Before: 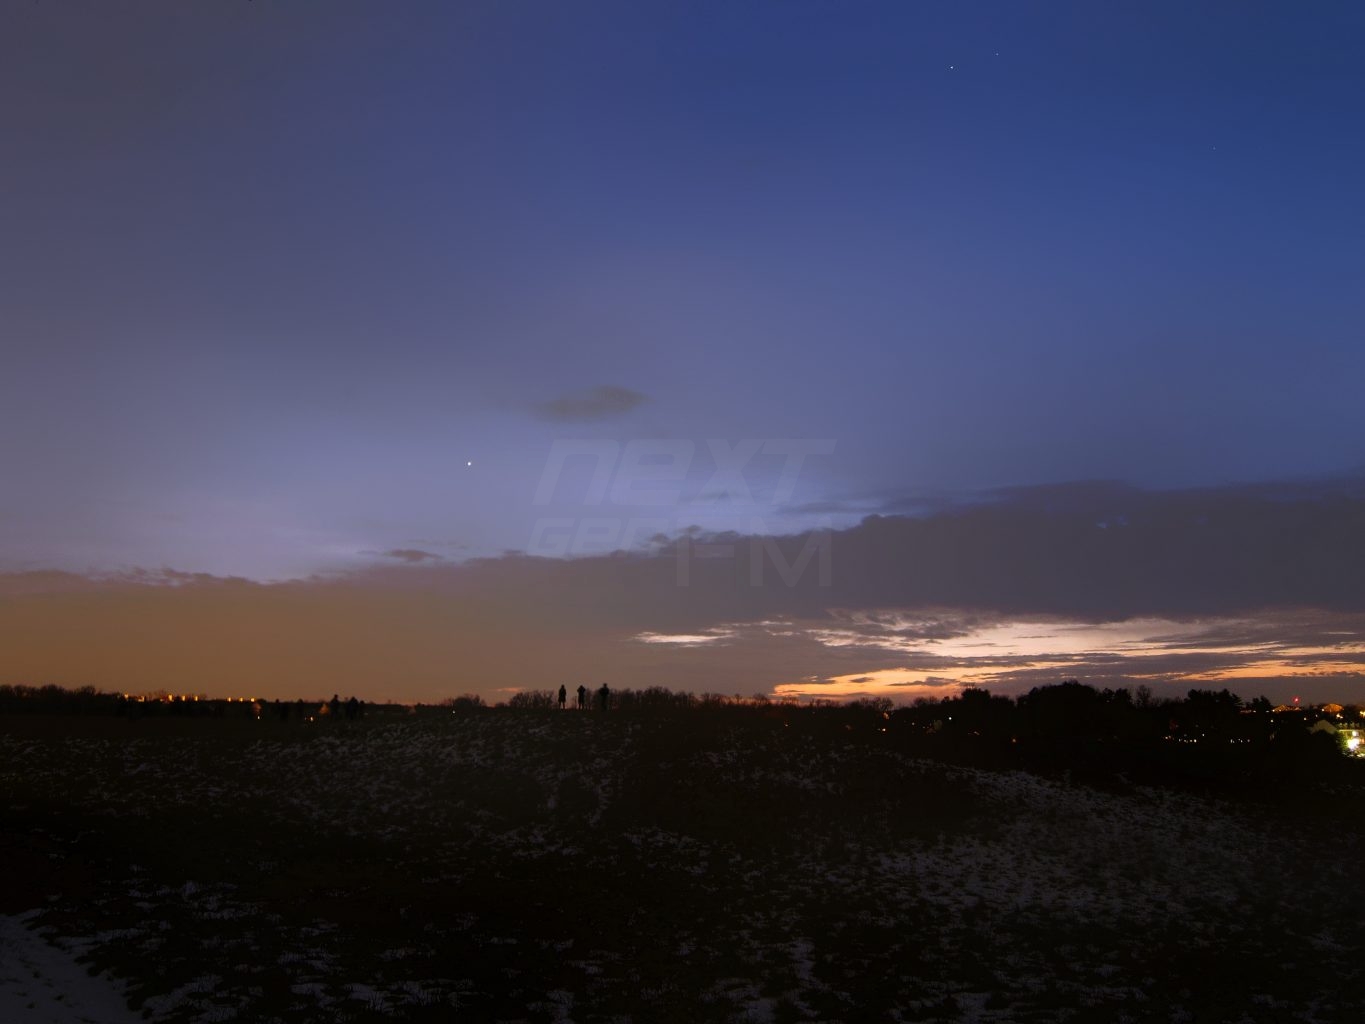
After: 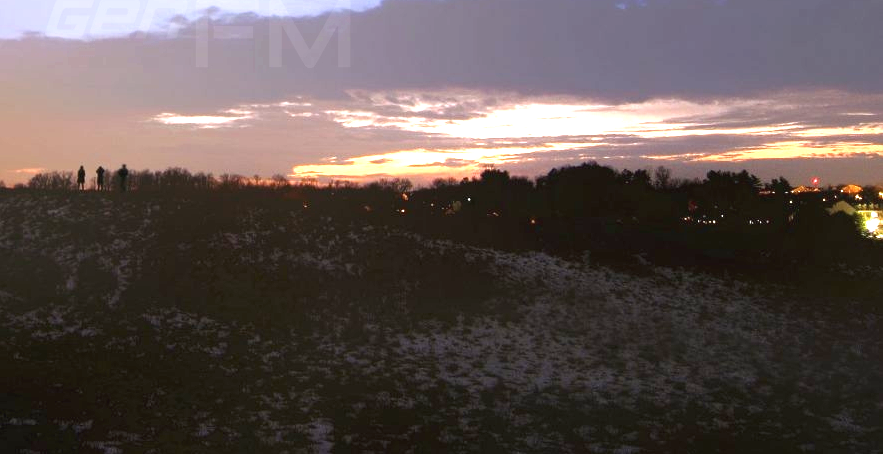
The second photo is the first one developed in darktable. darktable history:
exposure: exposure 1.994 EV, compensate highlight preservation false
contrast brightness saturation: contrast -0.087, brightness -0.034, saturation -0.108
crop and rotate: left 35.268%, top 50.696%, bottom 4.882%
